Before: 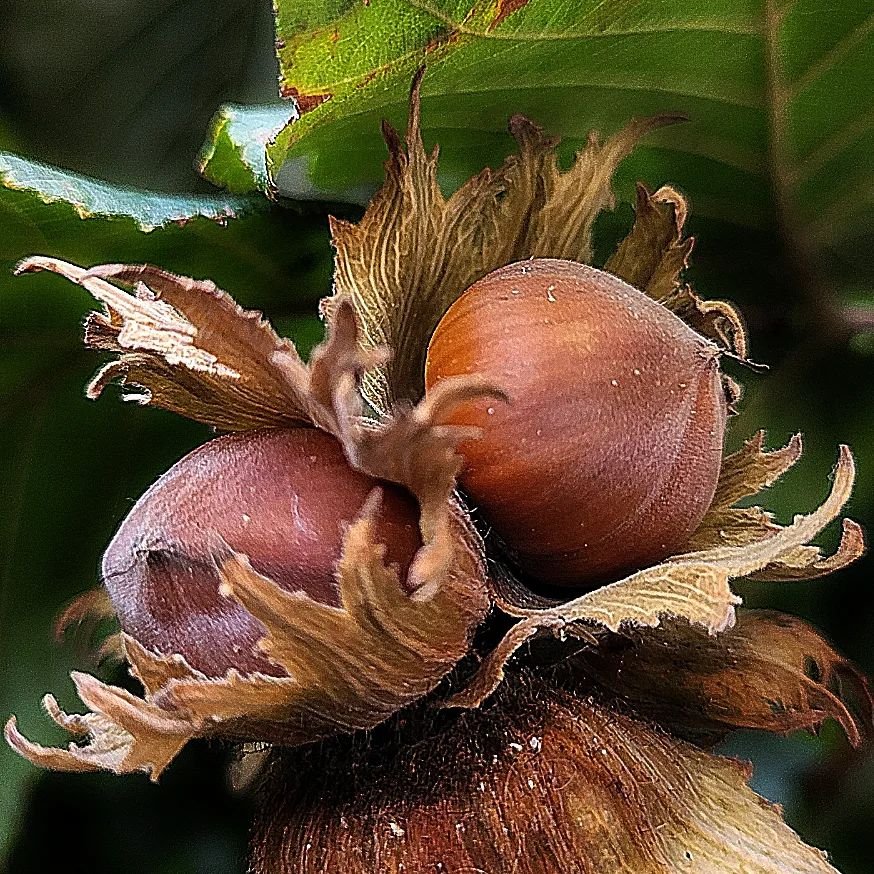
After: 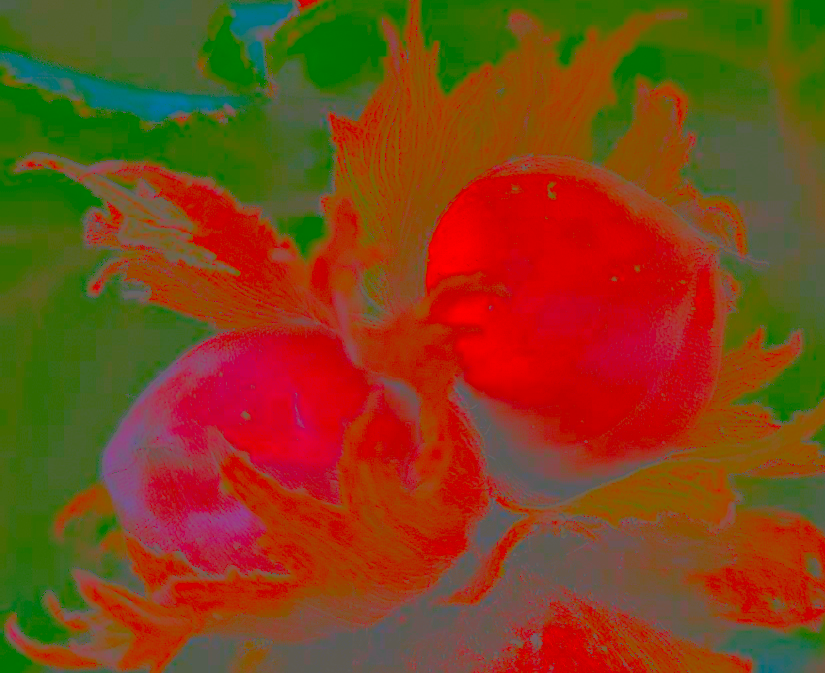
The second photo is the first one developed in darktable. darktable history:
exposure: black level correction 0, exposure 1.973 EV, compensate highlight preservation false
local contrast: detail 144%
contrast brightness saturation: contrast -0.981, brightness -0.165, saturation 0.761
crop and rotate: angle 0.046°, top 11.819%, right 5.524%, bottom 11.073%
